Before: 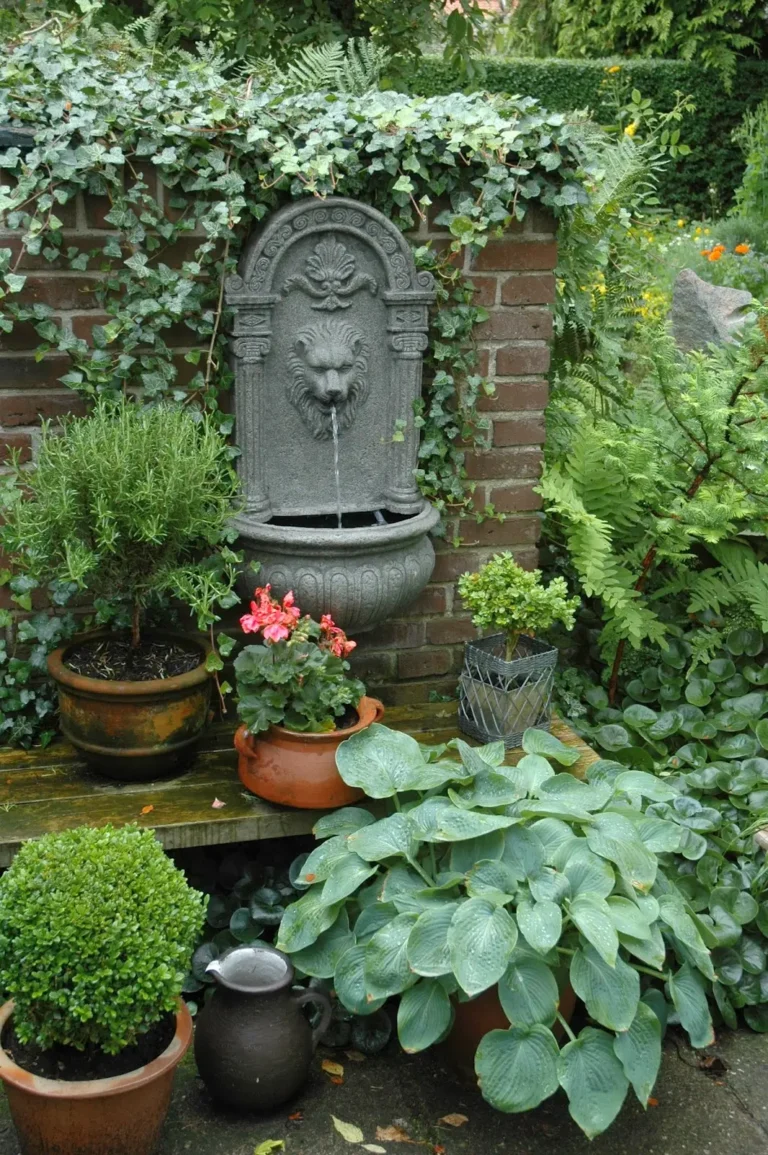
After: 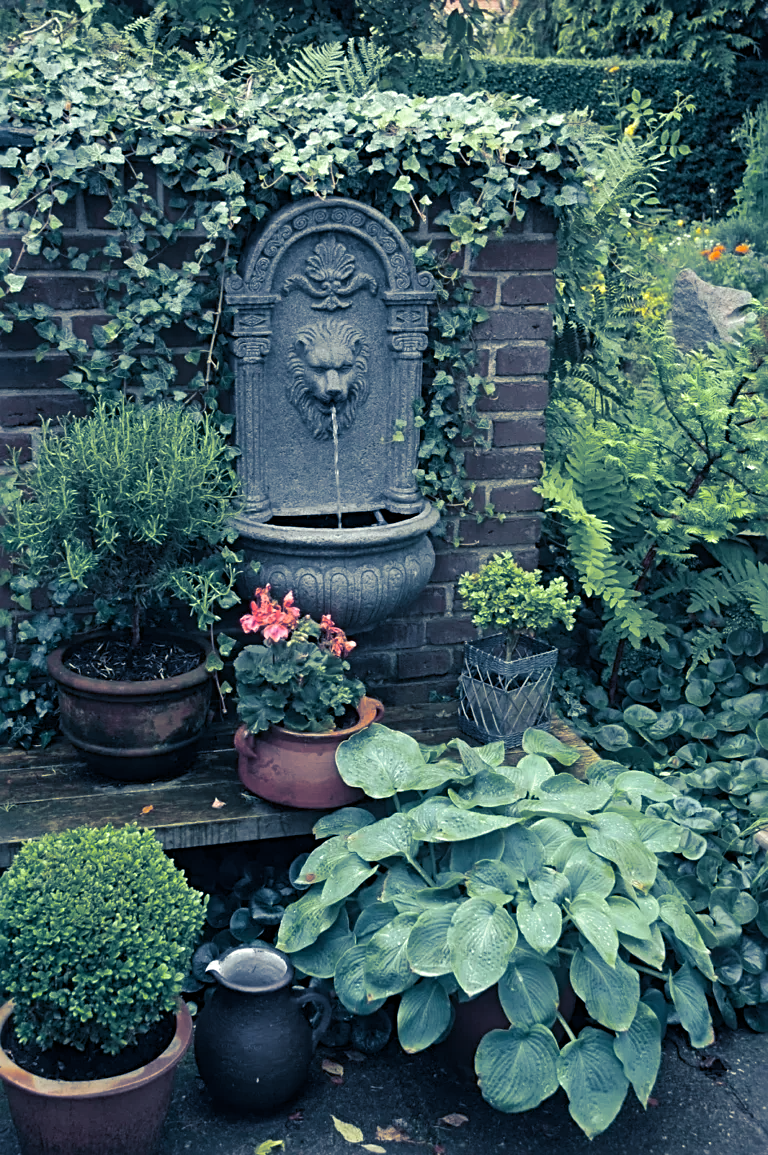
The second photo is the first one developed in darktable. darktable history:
split-toning: shadows › hue 226.8°, shadows › saturation 0.84
sharpen: radius 3.119
